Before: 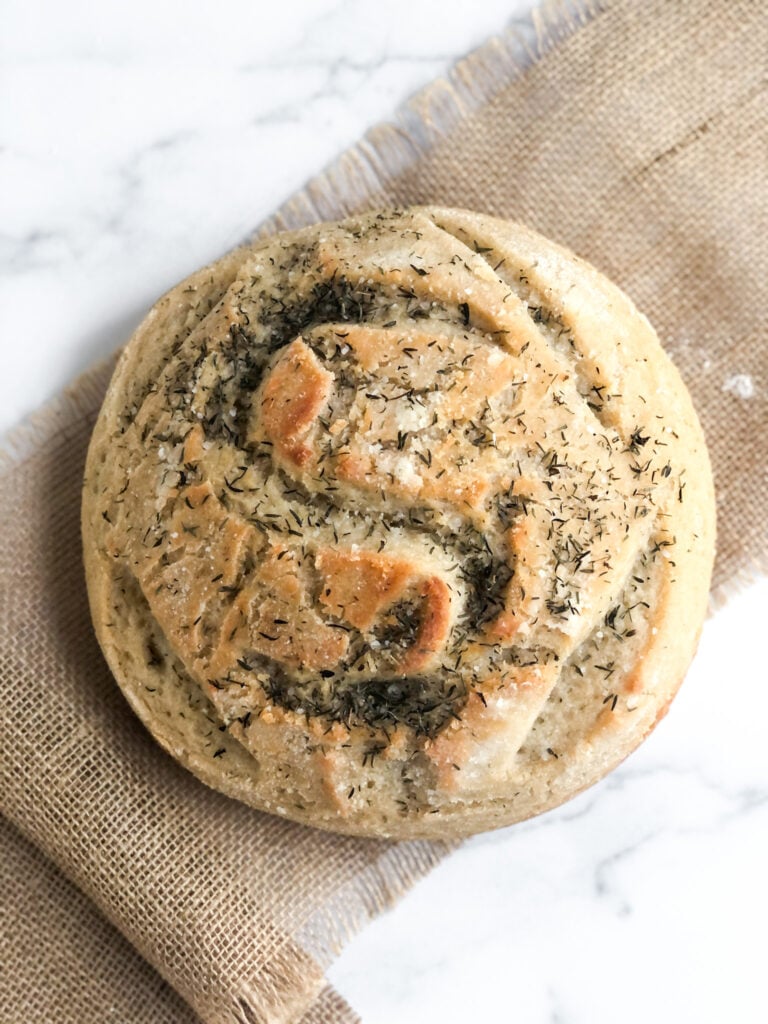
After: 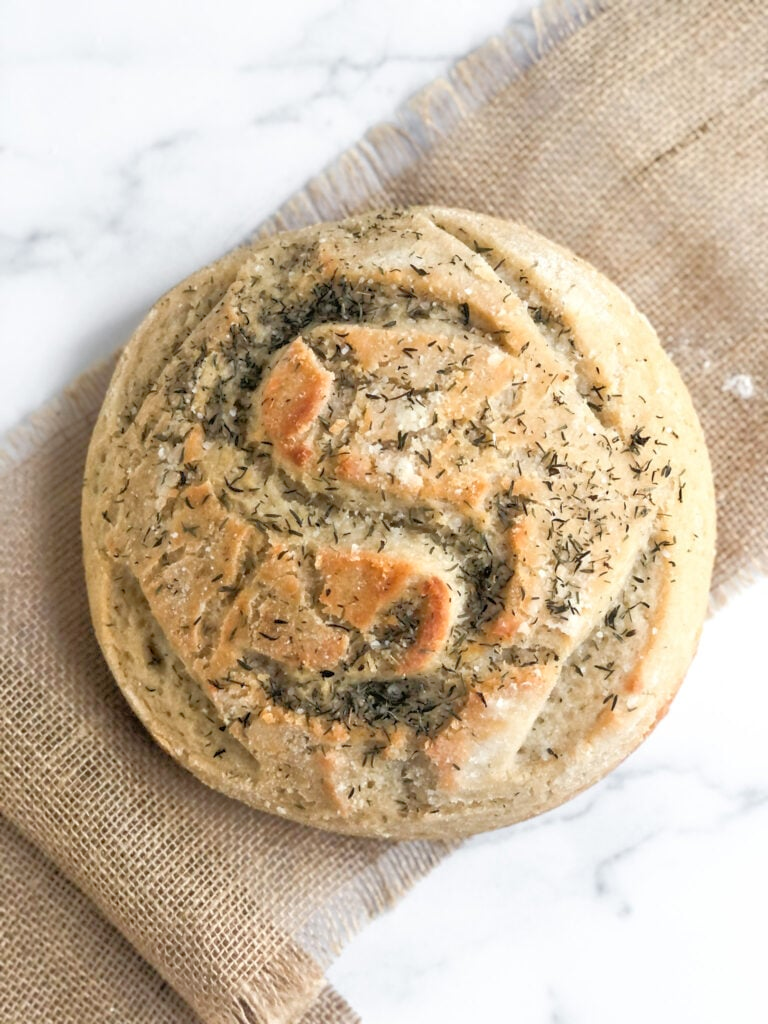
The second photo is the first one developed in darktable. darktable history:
tone equalizer: -7 EV 0.156 EV, -6 EV 0.592 EV, -5 EV 1.12 EV, -4 EV 1.34 EV, -3 EV 1.15 EV, -2 EV 0.6 EV, -1 EV 0.167 EV
